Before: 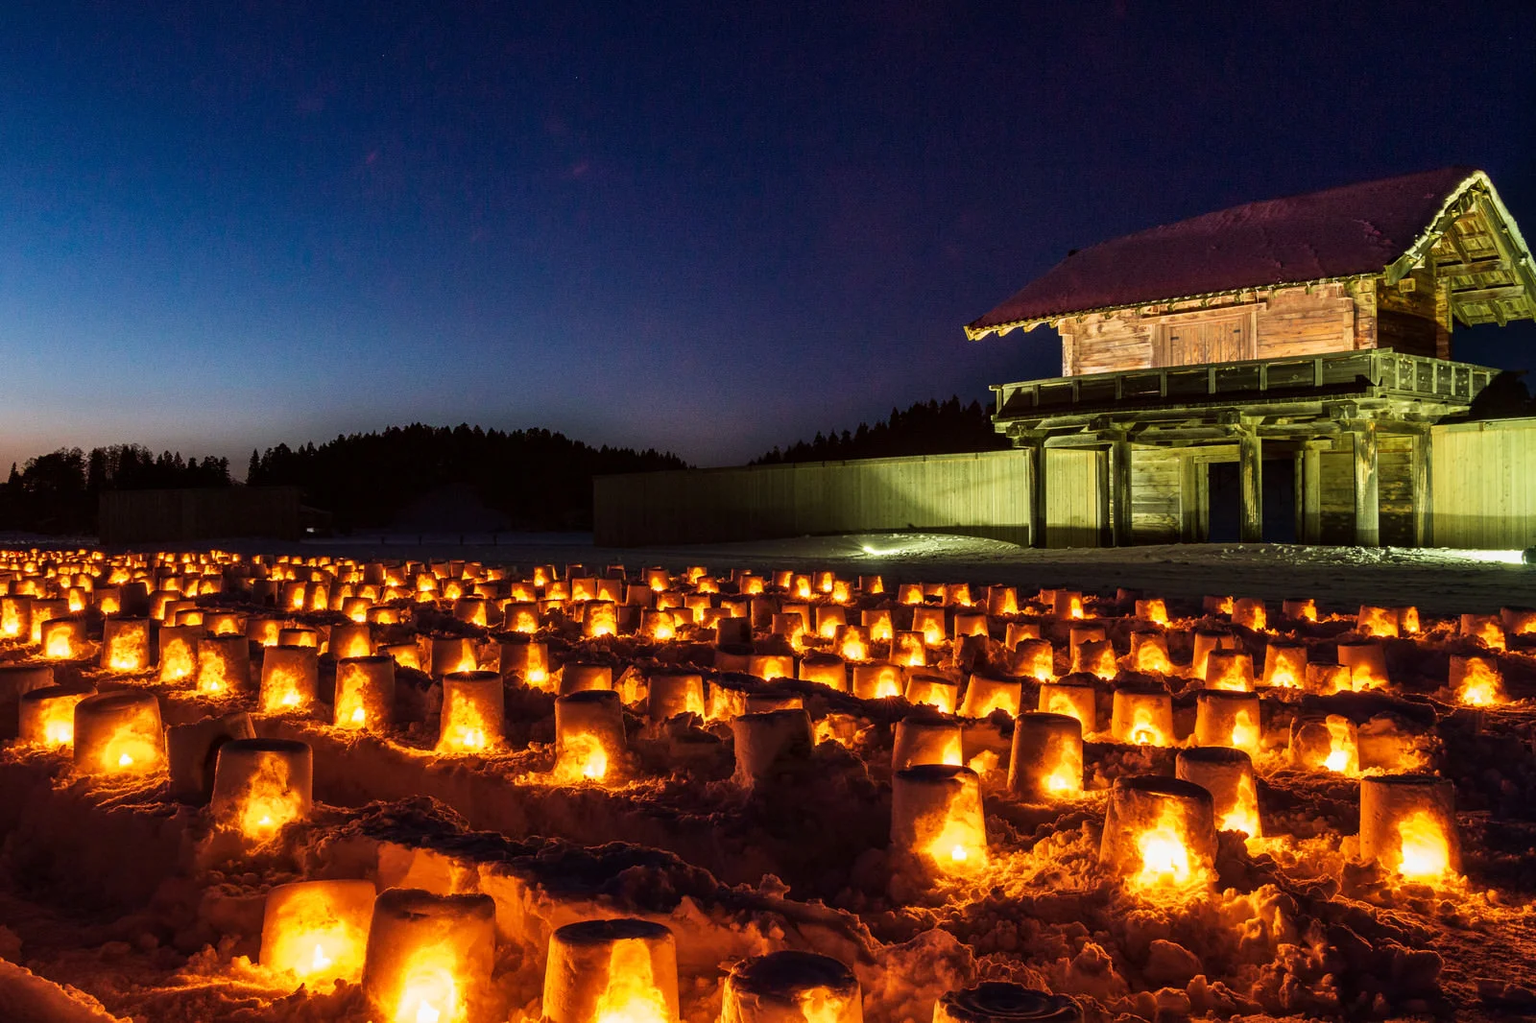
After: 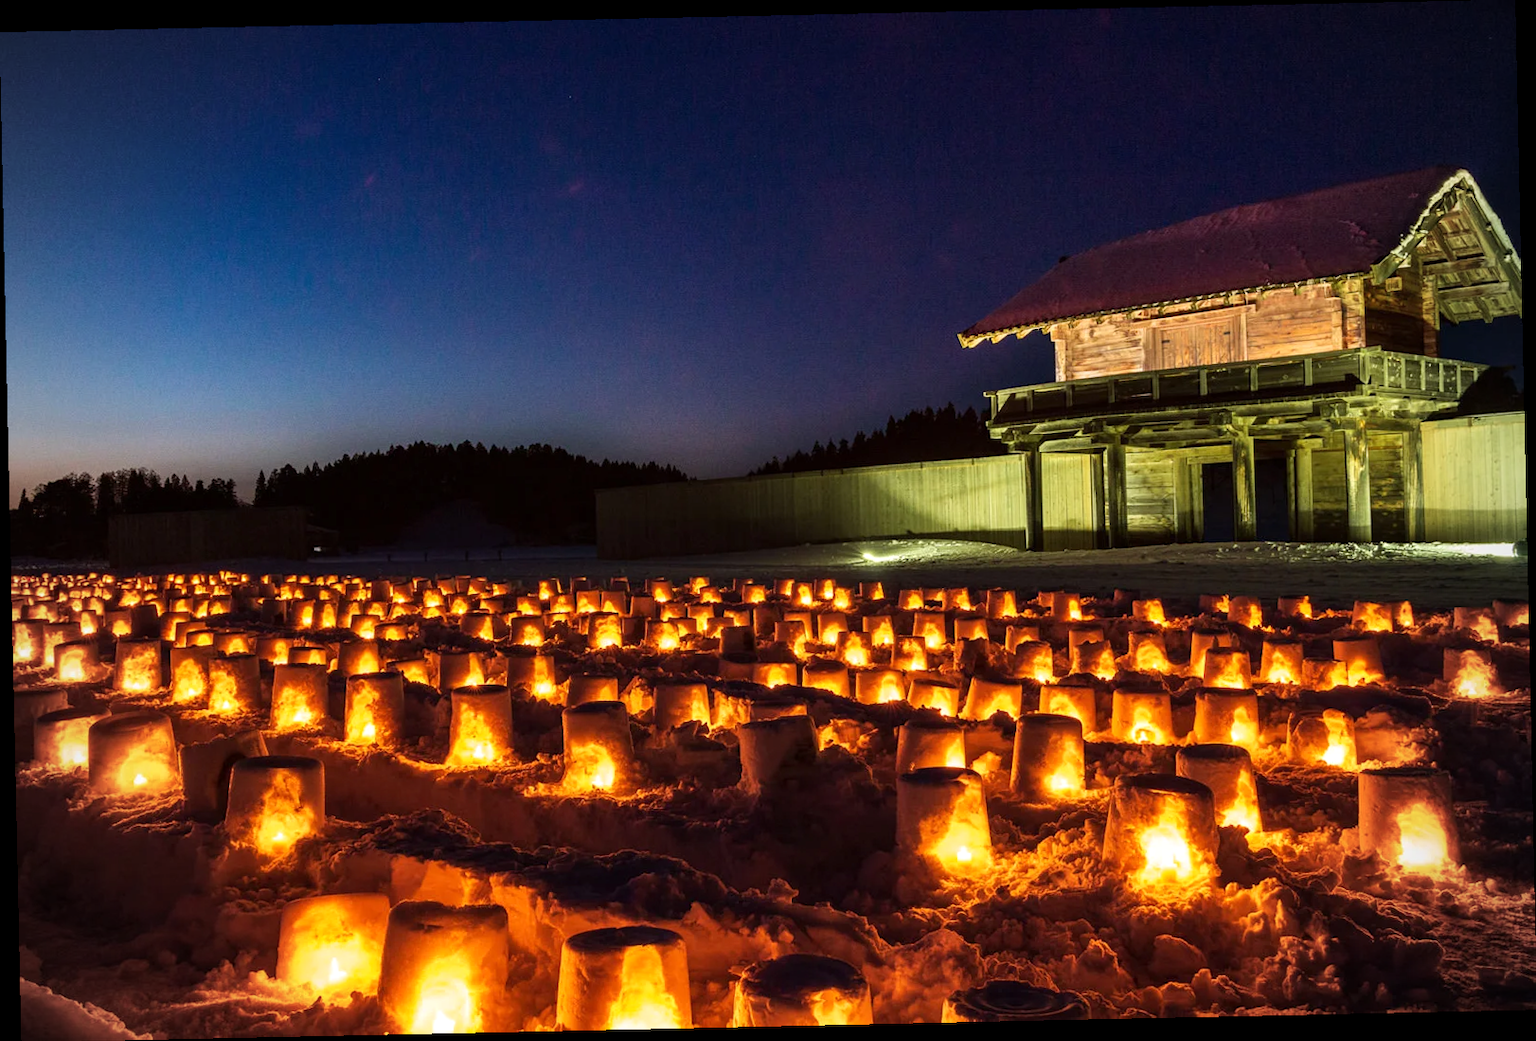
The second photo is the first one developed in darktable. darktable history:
vignetting: on, module defaults
exposure: exposure 0.131 EV, compensate highlight preservation false
rotate and perspective: rotation -1.24°, automatic cropping off
